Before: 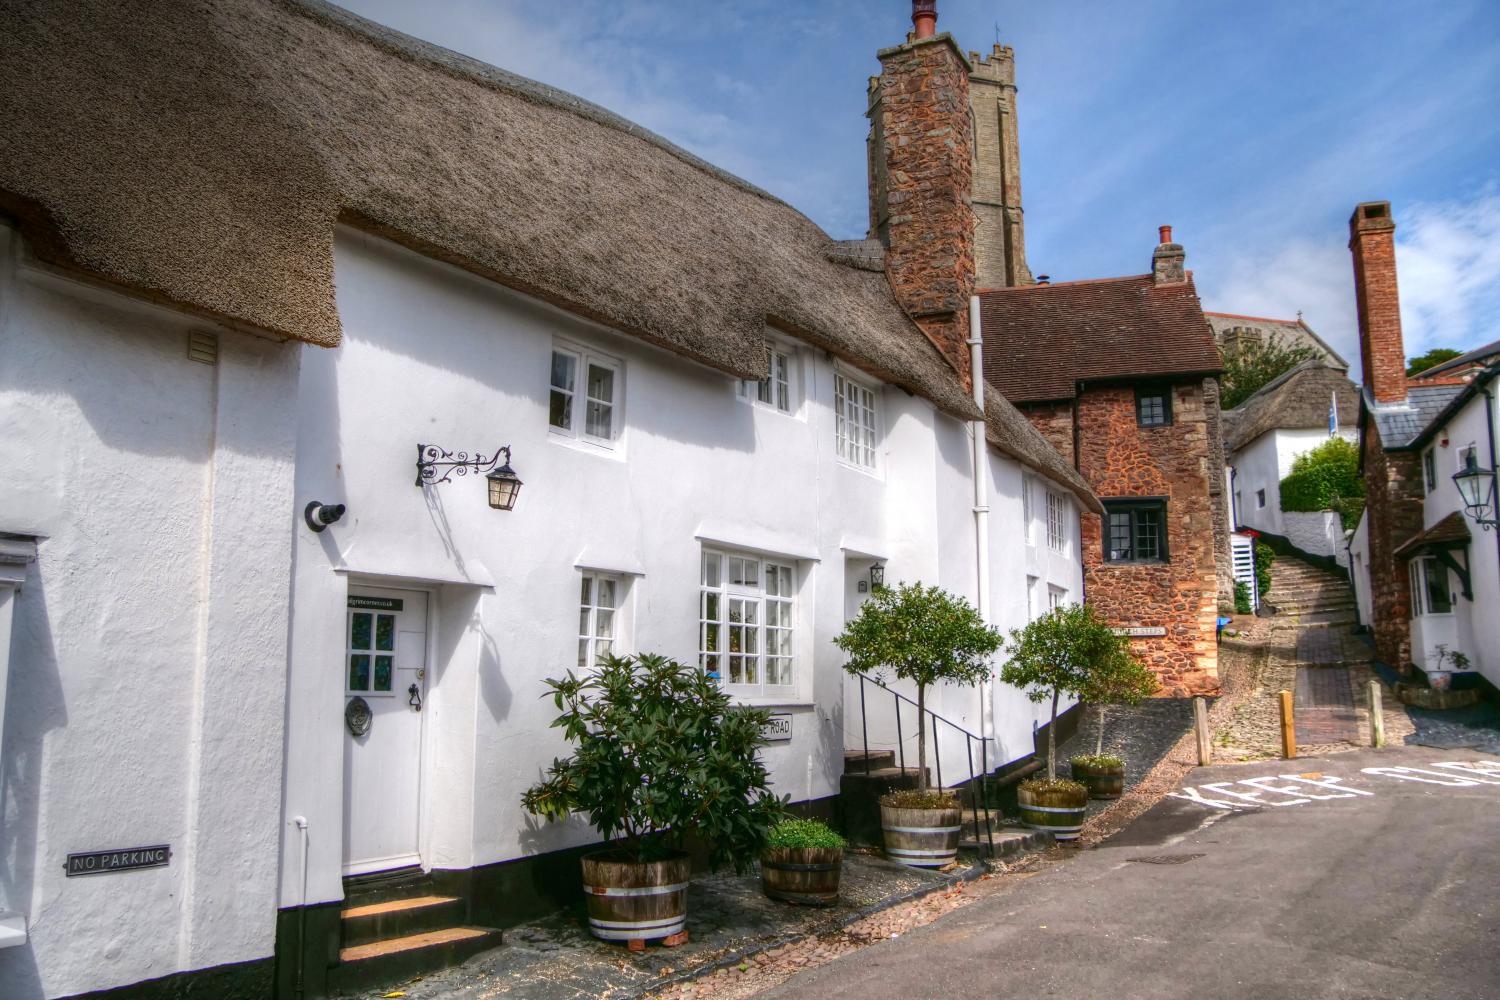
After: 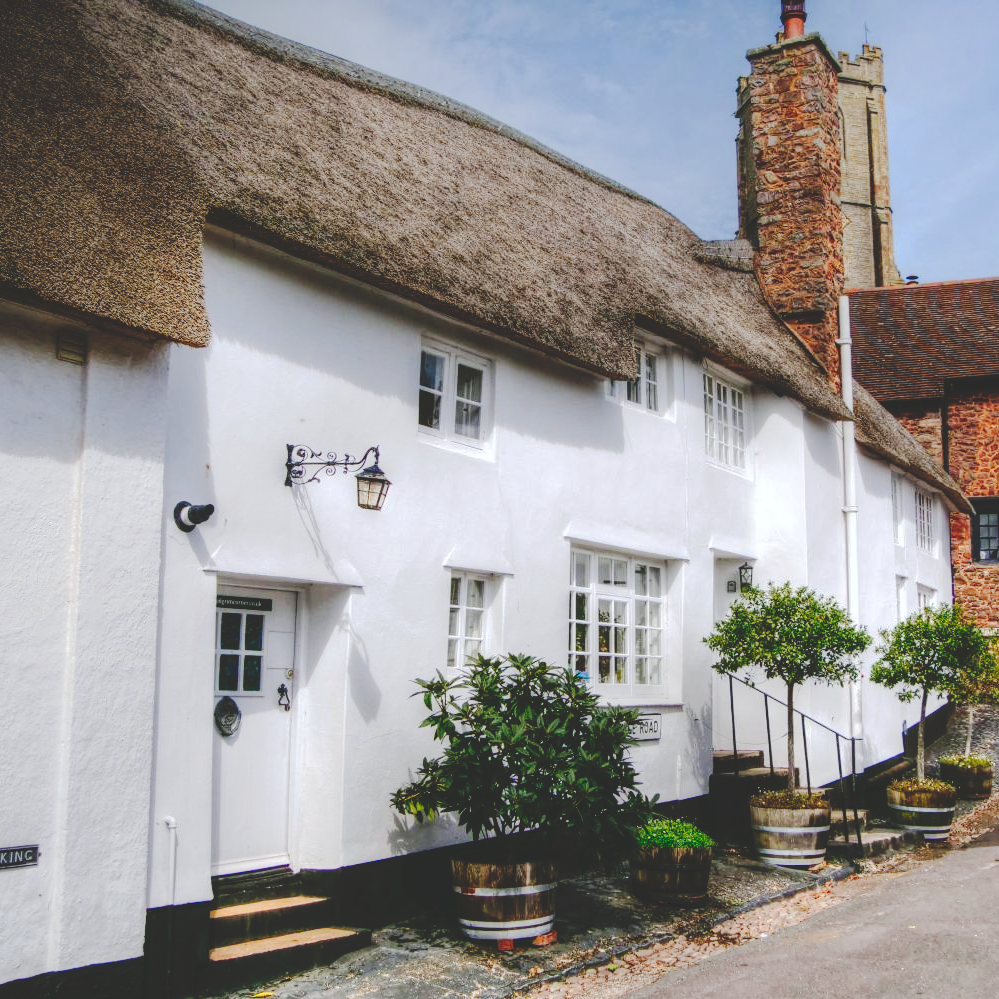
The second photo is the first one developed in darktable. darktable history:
crop and rotate: left 8.786%, right 24.548%
white balance: red 0.982, blue 1.018
tone curve: curves: ch0 [(0, 0) (0.003, 0.169) (0.011, 0.169) (0.025, 0.169) (0.044, 0.173) (0.069, 0.178) (0.1, 0.183) (0.136, 0.185) (0.177, 0.197) (0.224, 0.227) (0.277, 0.292) (0.335, 0.391) (0.399, 0.491) (0.468, 0.592) (0.543, 0.672) (0.623, 0.734) (0.709, 0.785) (0.801, 0.844) (0.898, 0.893) (1, 1)], preserve colors none
